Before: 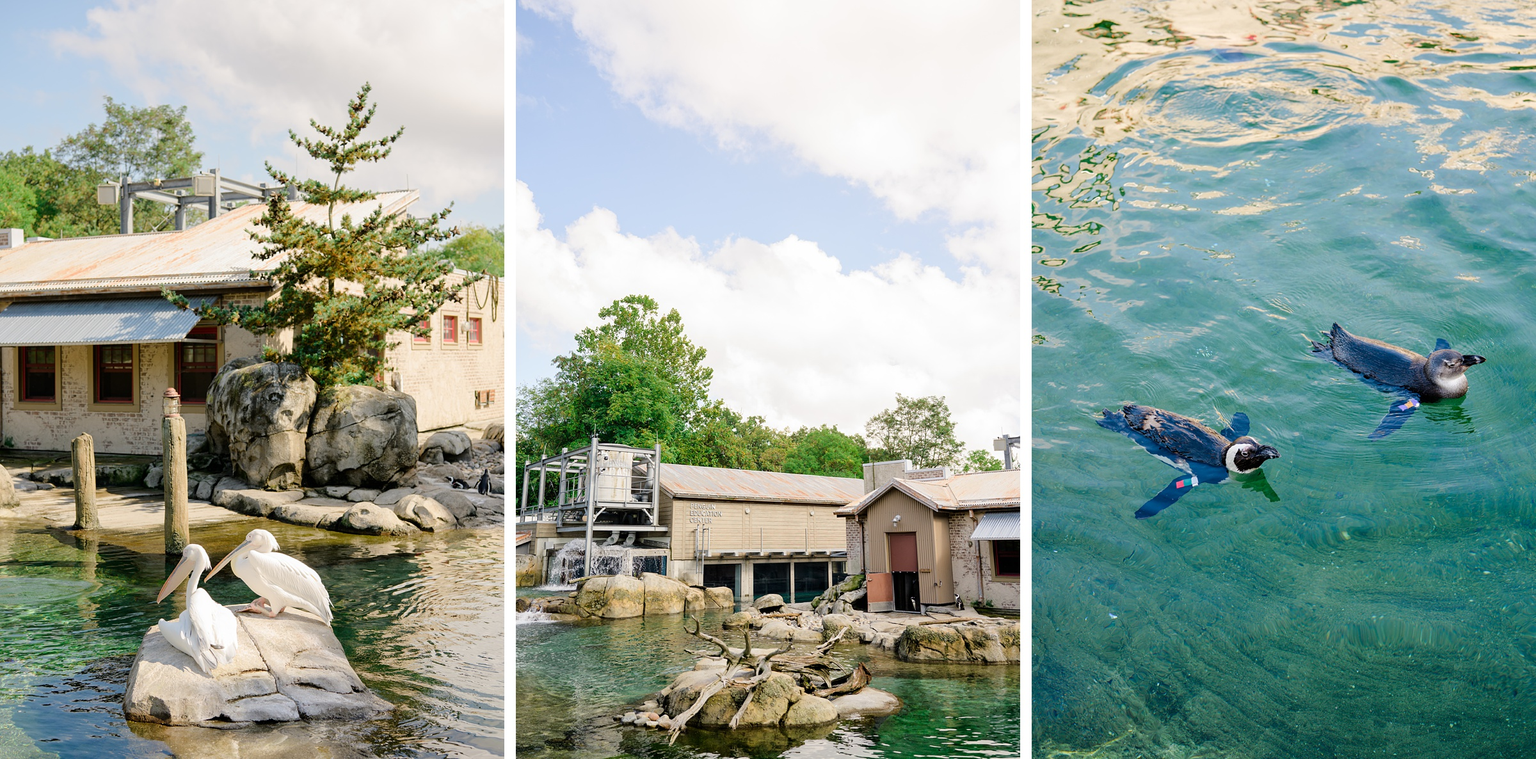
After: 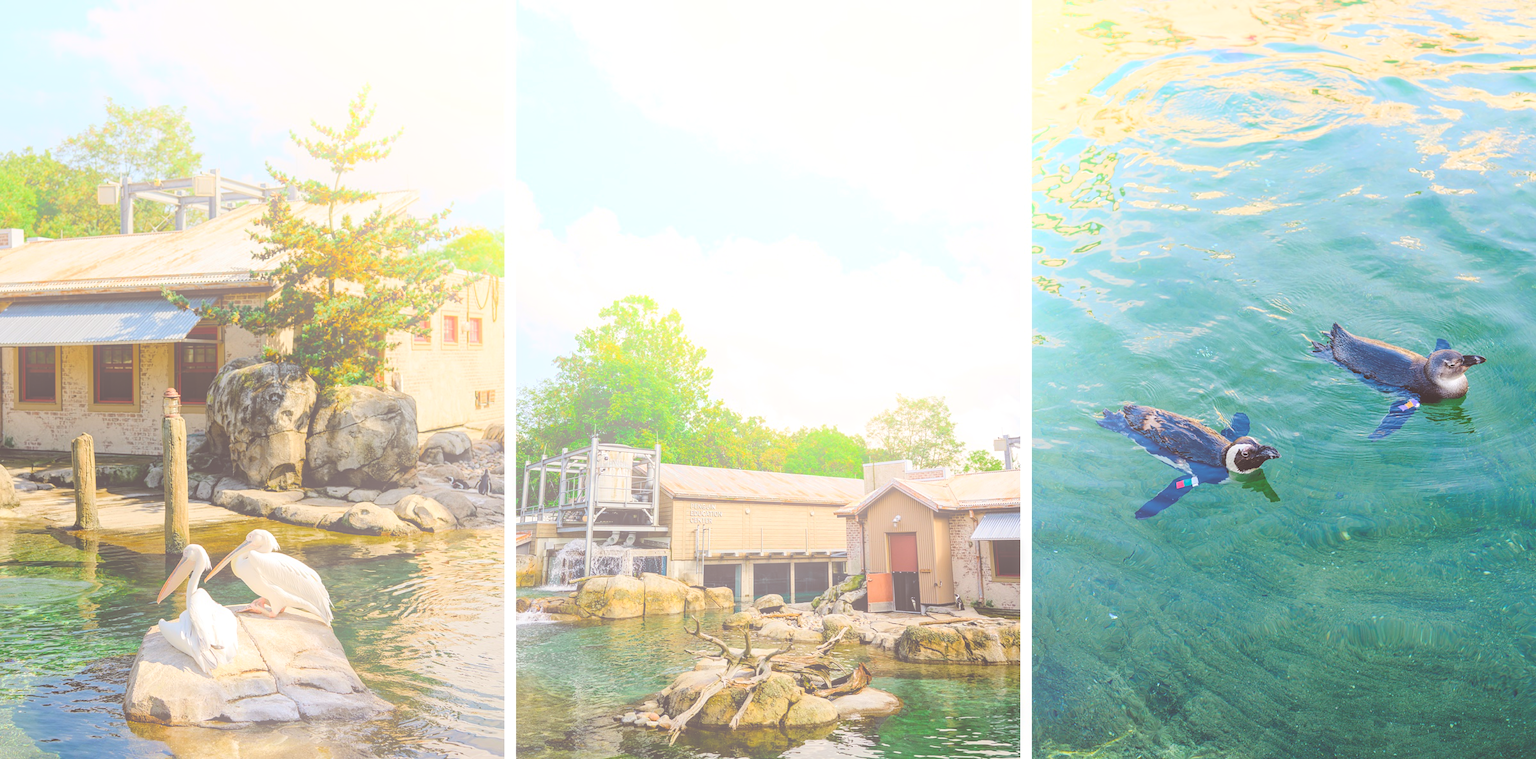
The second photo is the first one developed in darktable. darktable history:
color balance: mode lift, gamma, gain (sRGB), lift [1, 1.049, 1, 1]
local contrast: on, module defaults
exposure: black level correction -0.023, exposure -0.039 EV, compensate highlight preservation false
color balance rgb: perceptual saturation grading › global saturation 34.05%, global vibrance 5.56%
bloom: size 38%, threshold 95%, strength 30%
contrast brightness saturation: brightness 0.15
